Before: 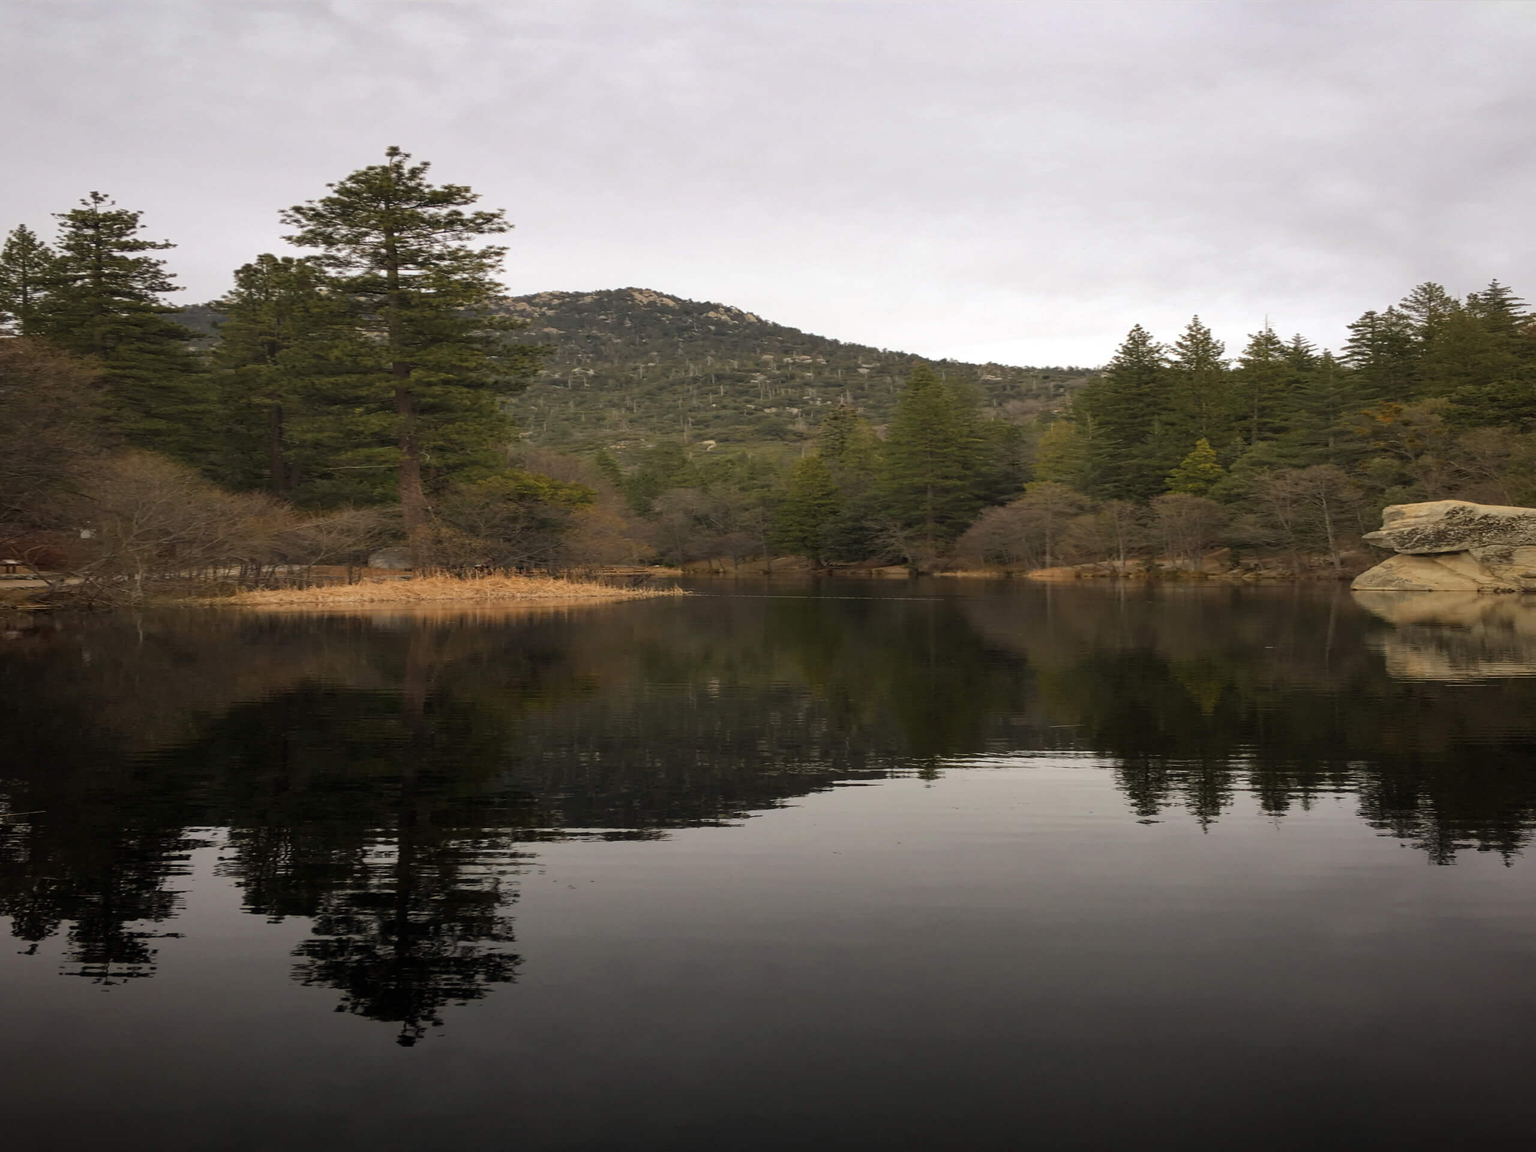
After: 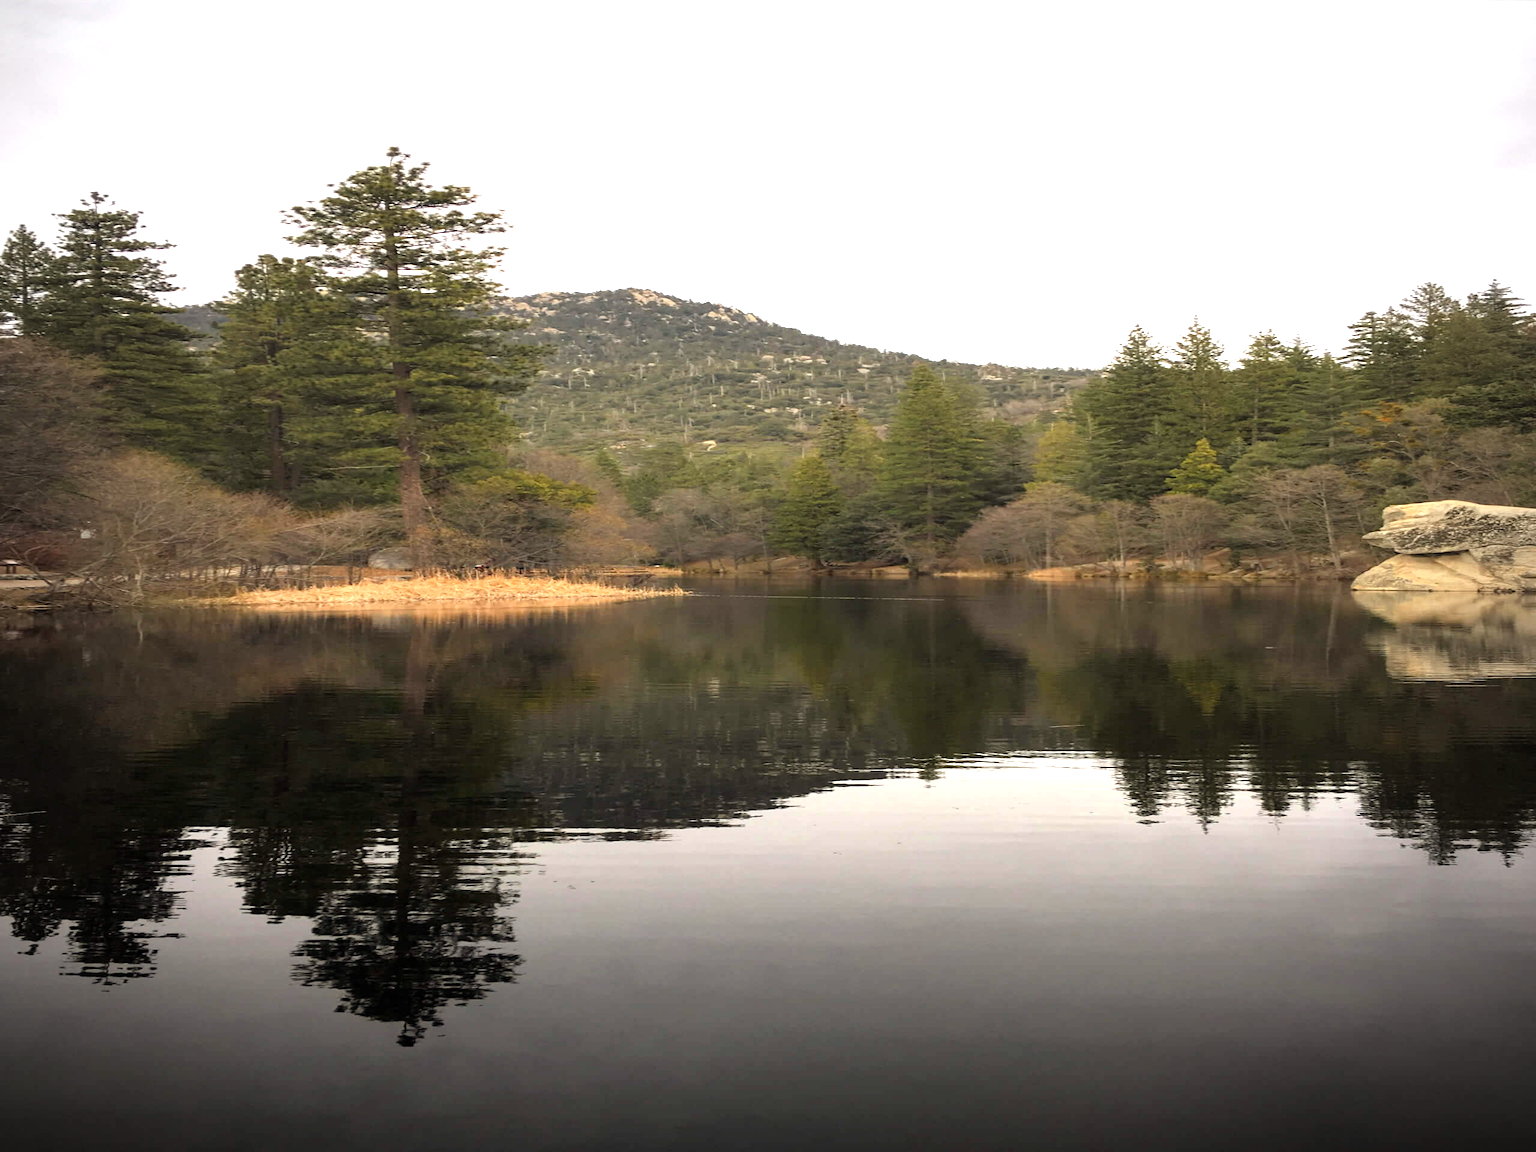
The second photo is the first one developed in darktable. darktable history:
color balance rgb: perceptual saturation grading › global saturation 0.82%
exposure: exposure 0.948 EV, compensate exposure bias true, compensate highlight preservation false
tone equalizer: -8 EV -0.447 EV, -7 EV -0.428 EV, -6 EV -0.335 EV, -5 EV -0.233 EV, -3 EV 0.212 EV, -2 EV 0.359 EV, -1 EV 0.38 EV, +0 EV 0.415 EV
vignetting: on, module defaults
